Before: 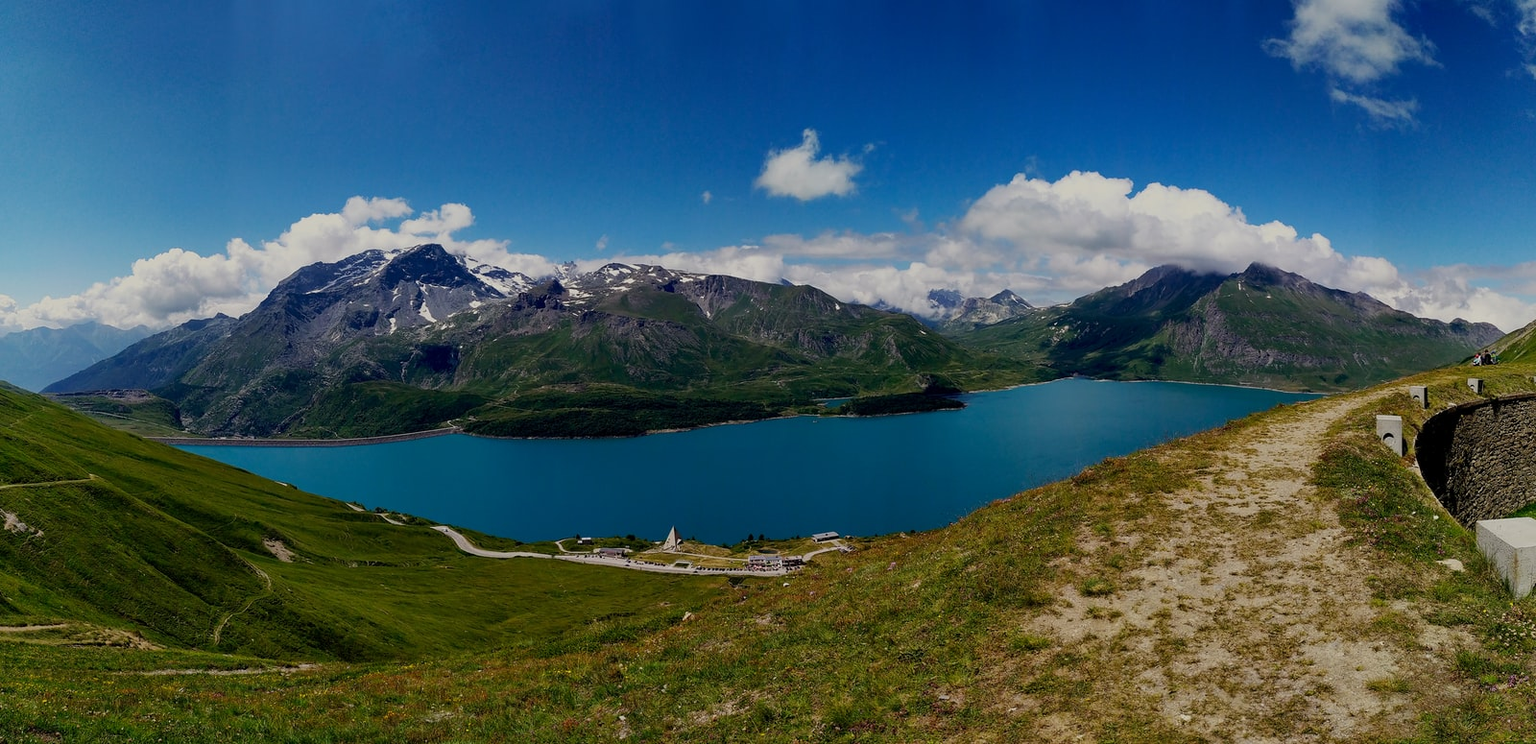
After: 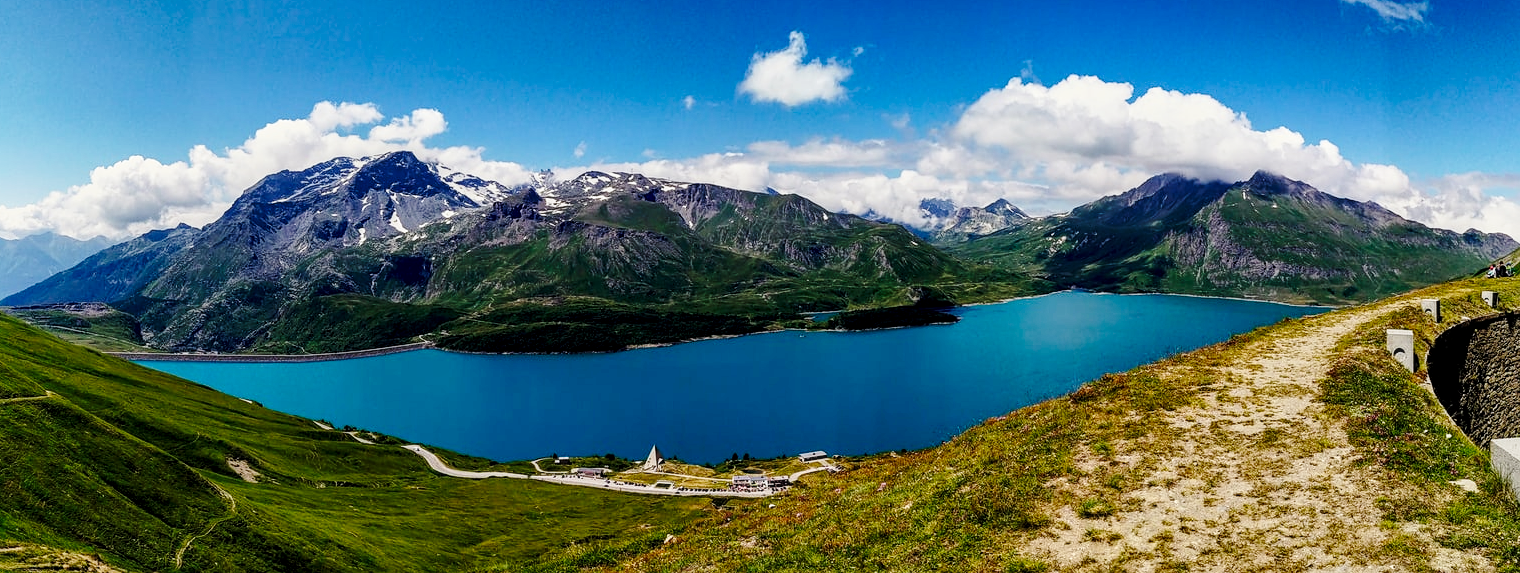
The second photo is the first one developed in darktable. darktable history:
sharpen: amount 0.2
base curve: curves: ch0 [(0, 0) (0.028, 0.03) (0.121, 0.232) (0.46, 0.748) (0.859, 0.968) (1, 1)], preserve colors none
crop and rotate: left 2.991%, top 13.302%, right 1.981%, bottom 12.636%
local contrast: detail 130%
